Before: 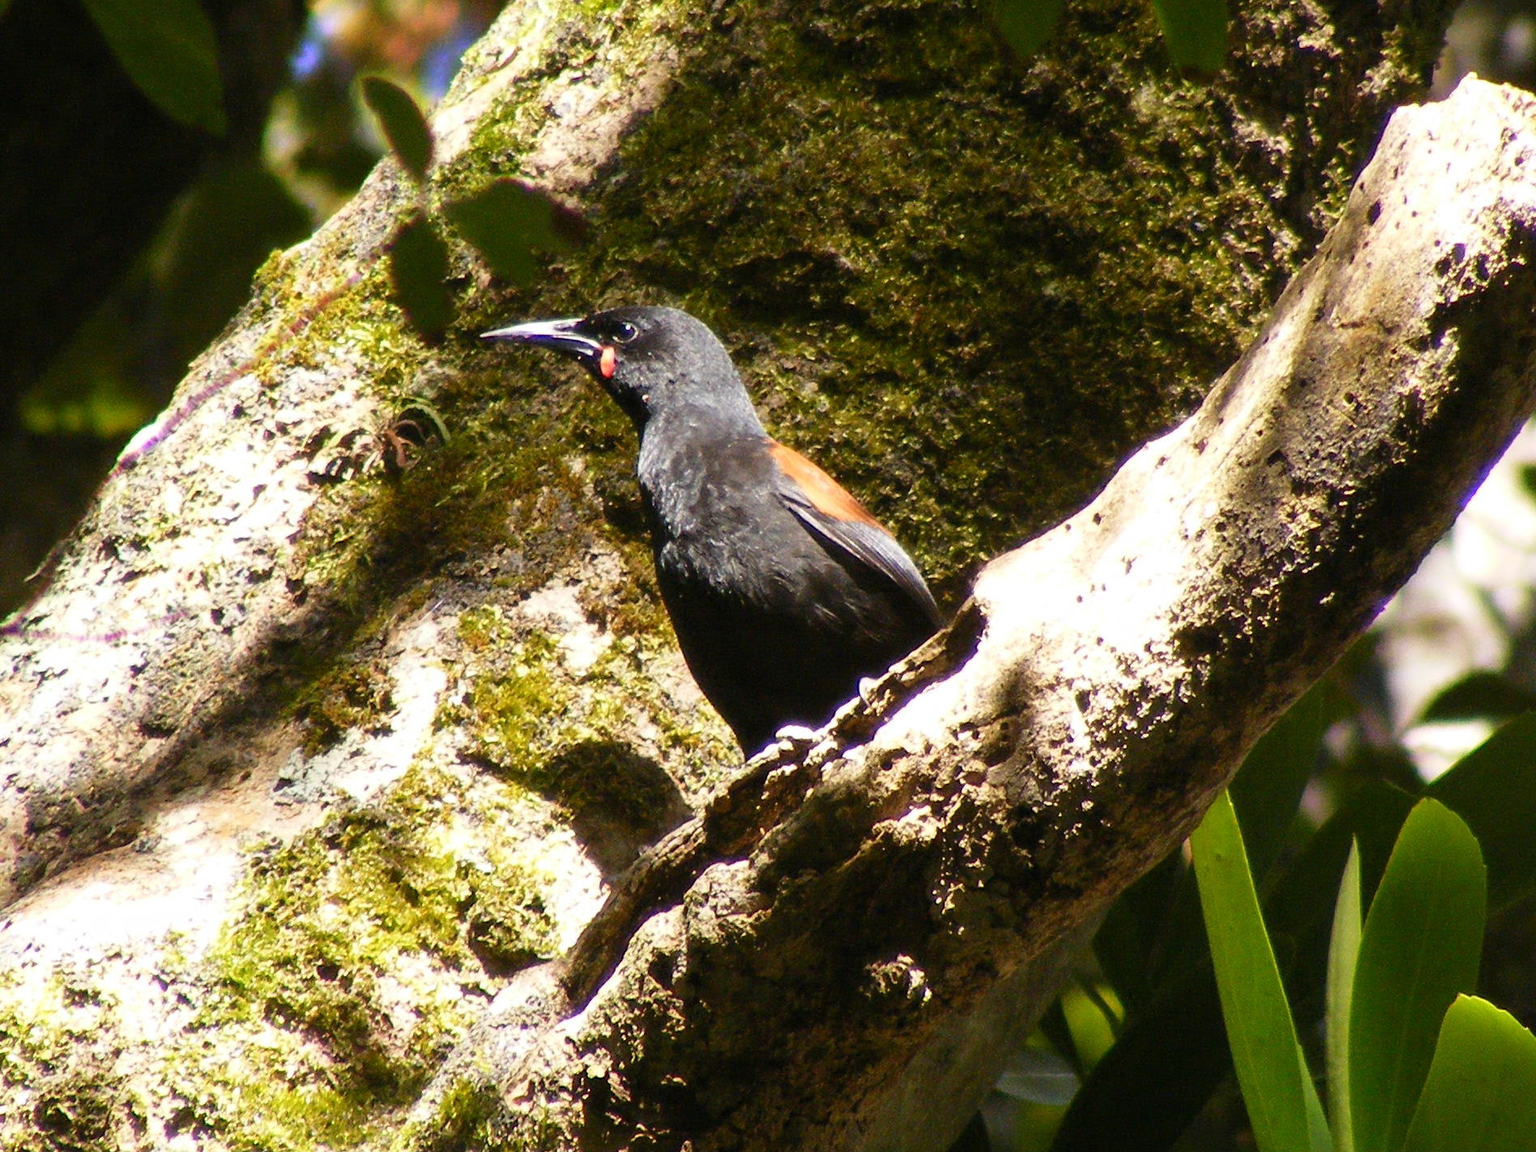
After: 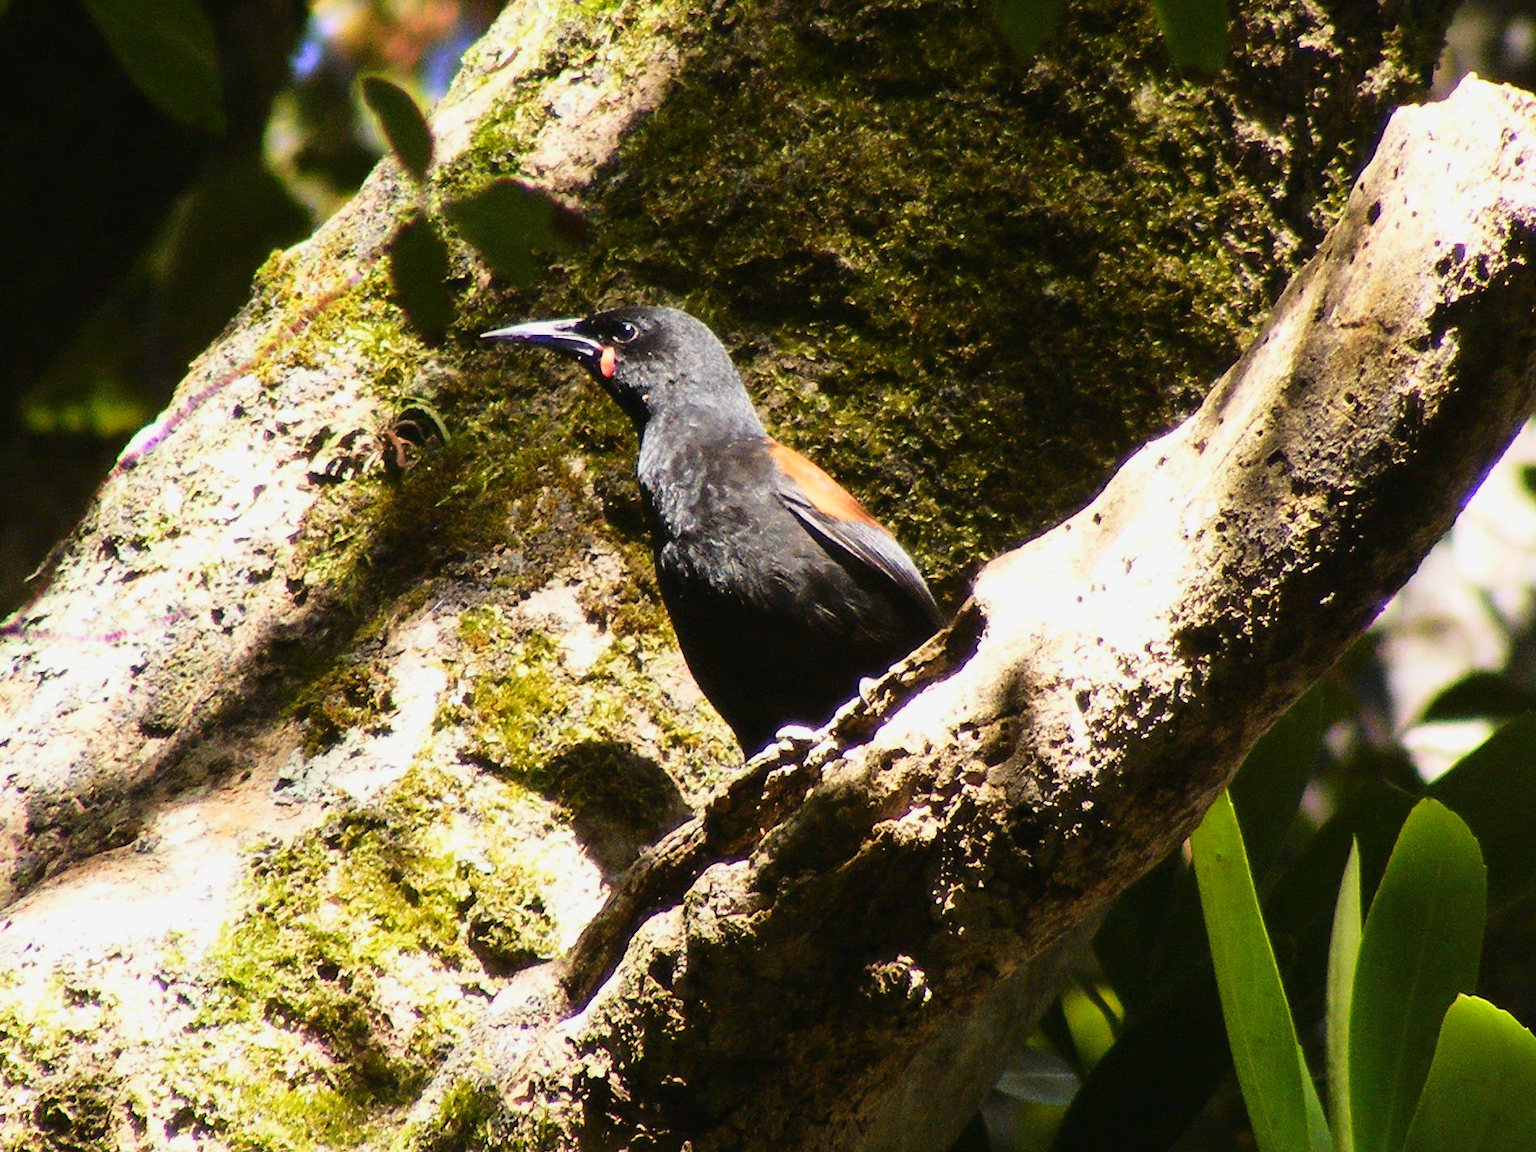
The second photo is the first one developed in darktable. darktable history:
tone curve: curves: ch0 [(0, 0.011) (0.139, 0.106) (0.295, 0.271) (0.499, 0.523) (0.739, 0.782) (0.857, 0.879) (1, 0.967)]; ch1 [(0, 0) (0.291, 0.229) (0.394, 0.365) (0.469, 0.456) (0.507, 0.504) (0.527, 0.546) (0.571, 0.614) (0.725, 0.779) (1, 1)]; ch2 [(0, 0) (0.125, 0.089) (0.35, 0.317) (0.437, 0.42) (0.502, 0.499) (0.537, 0.551) (0.613, 0.636) (1, 1)], color space Lab, linked channels, preserve colors none
